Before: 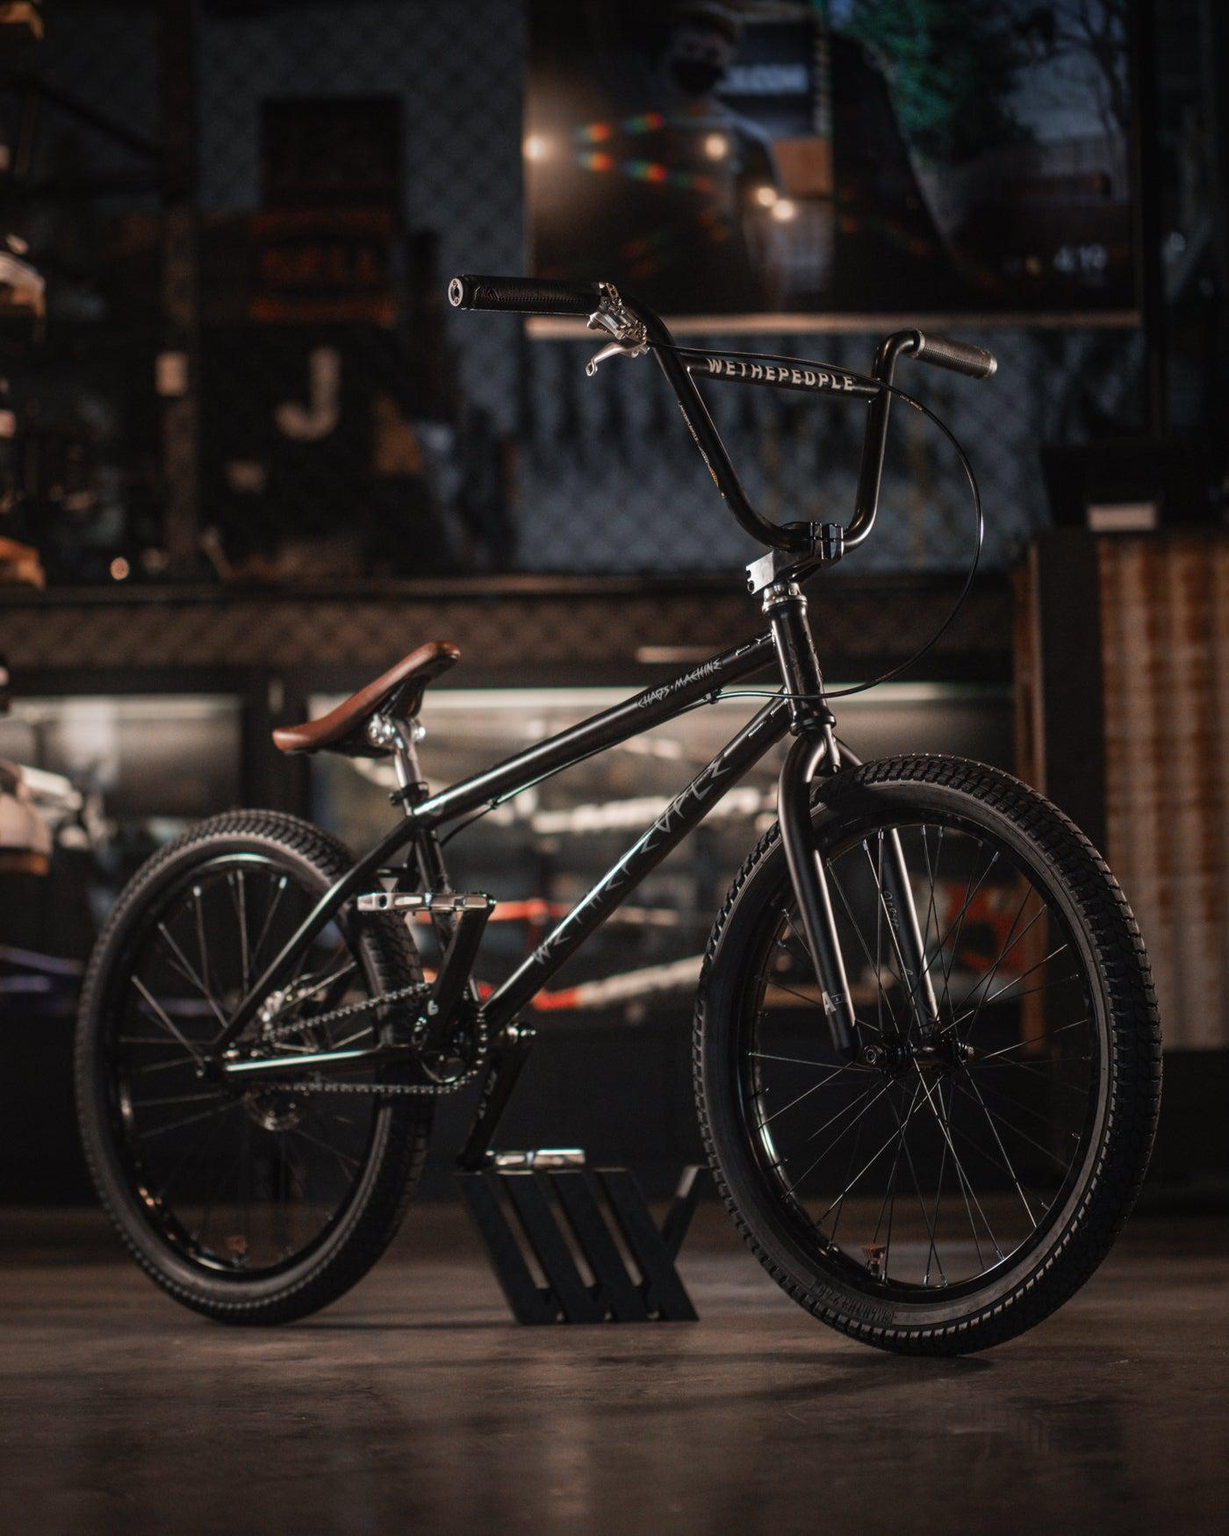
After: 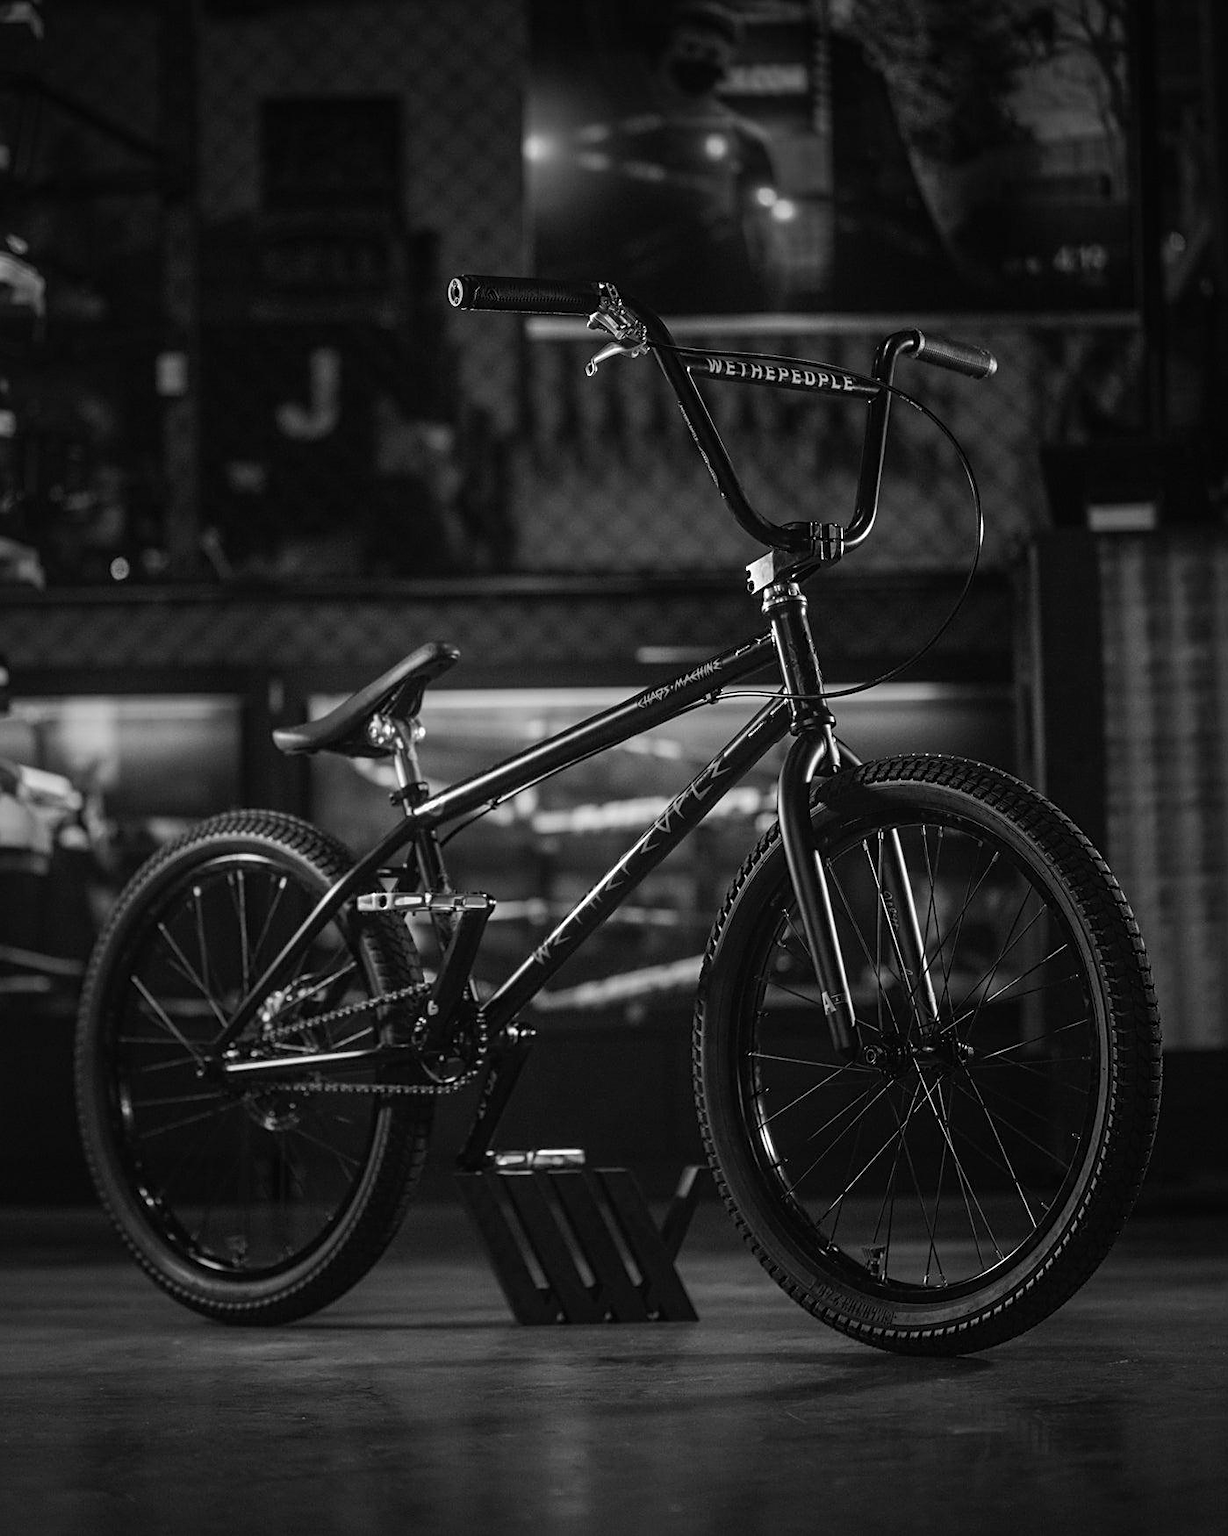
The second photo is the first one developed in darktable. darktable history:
sharpen: on, module defaults
color calibration: output gray [0.23, 0.37, 0.4, 0], gray › normalize channels true, illuminant same as pipeline (D50), adaptation XYZ, x 0.346, y 0.359, gamut compression 0
white balance: red 0.986, blue 1.01
monochrome: on, module defaults
